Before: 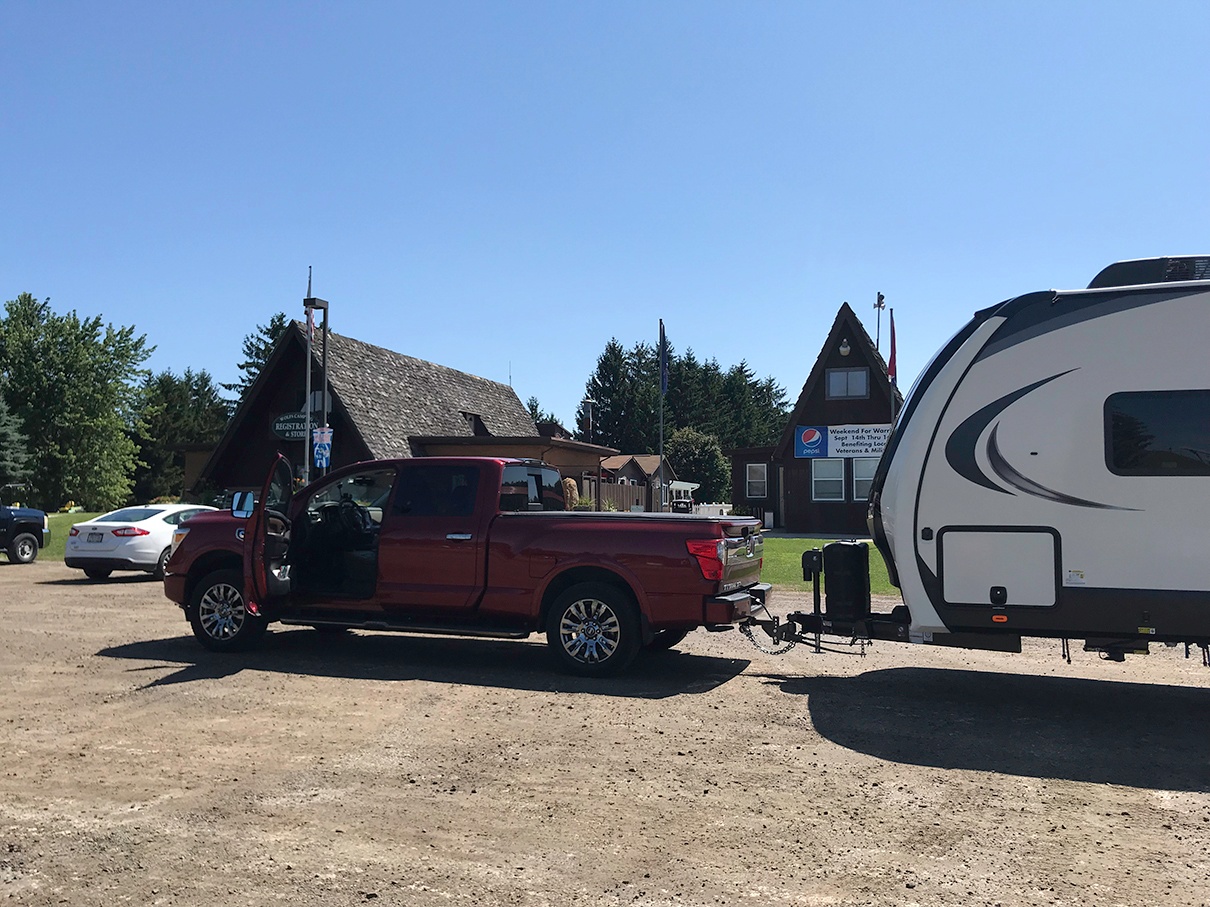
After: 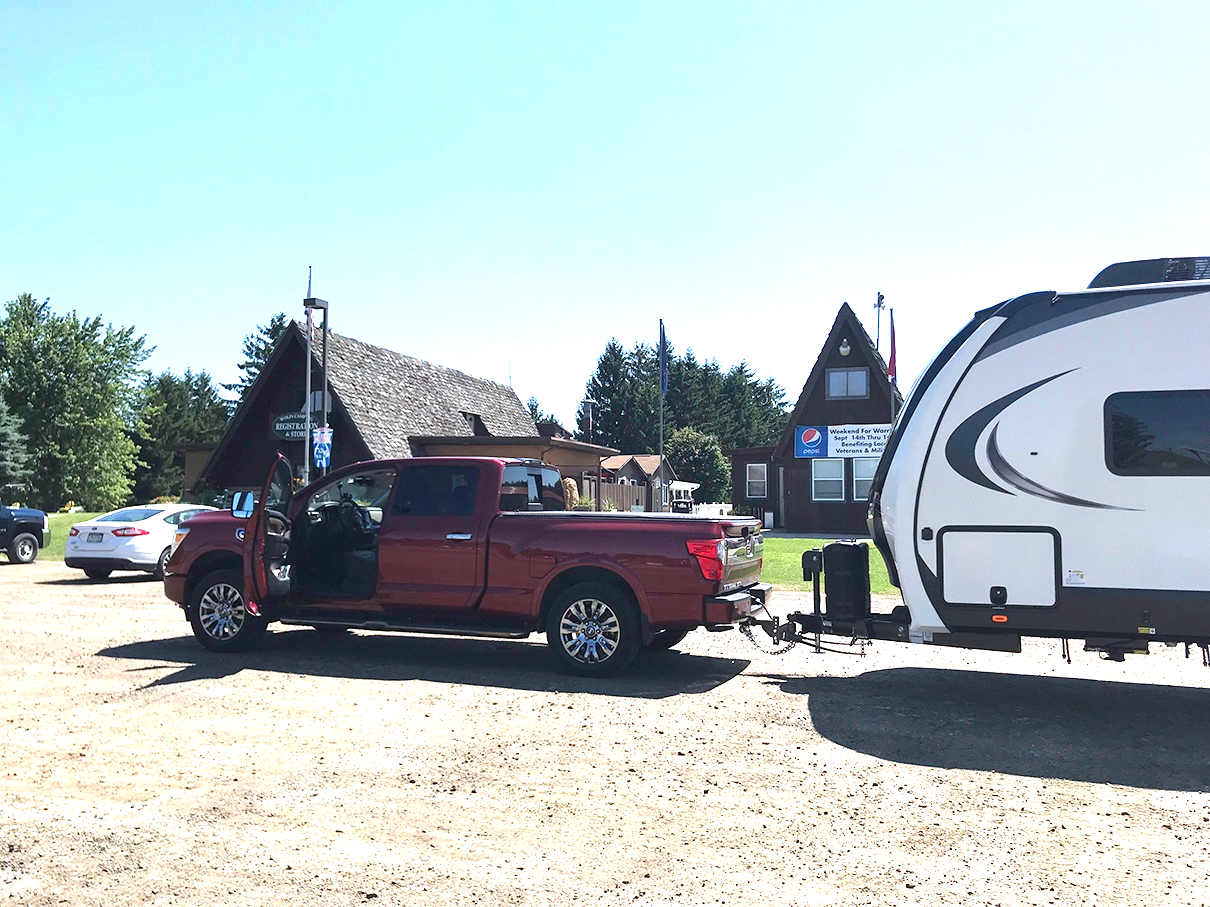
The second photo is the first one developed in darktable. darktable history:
white balance: red 0.98, blue 1.034
exposure: black level correction 0, exposure 1.45 EV, compensate exposure bias true, compensate highlight preservation false
